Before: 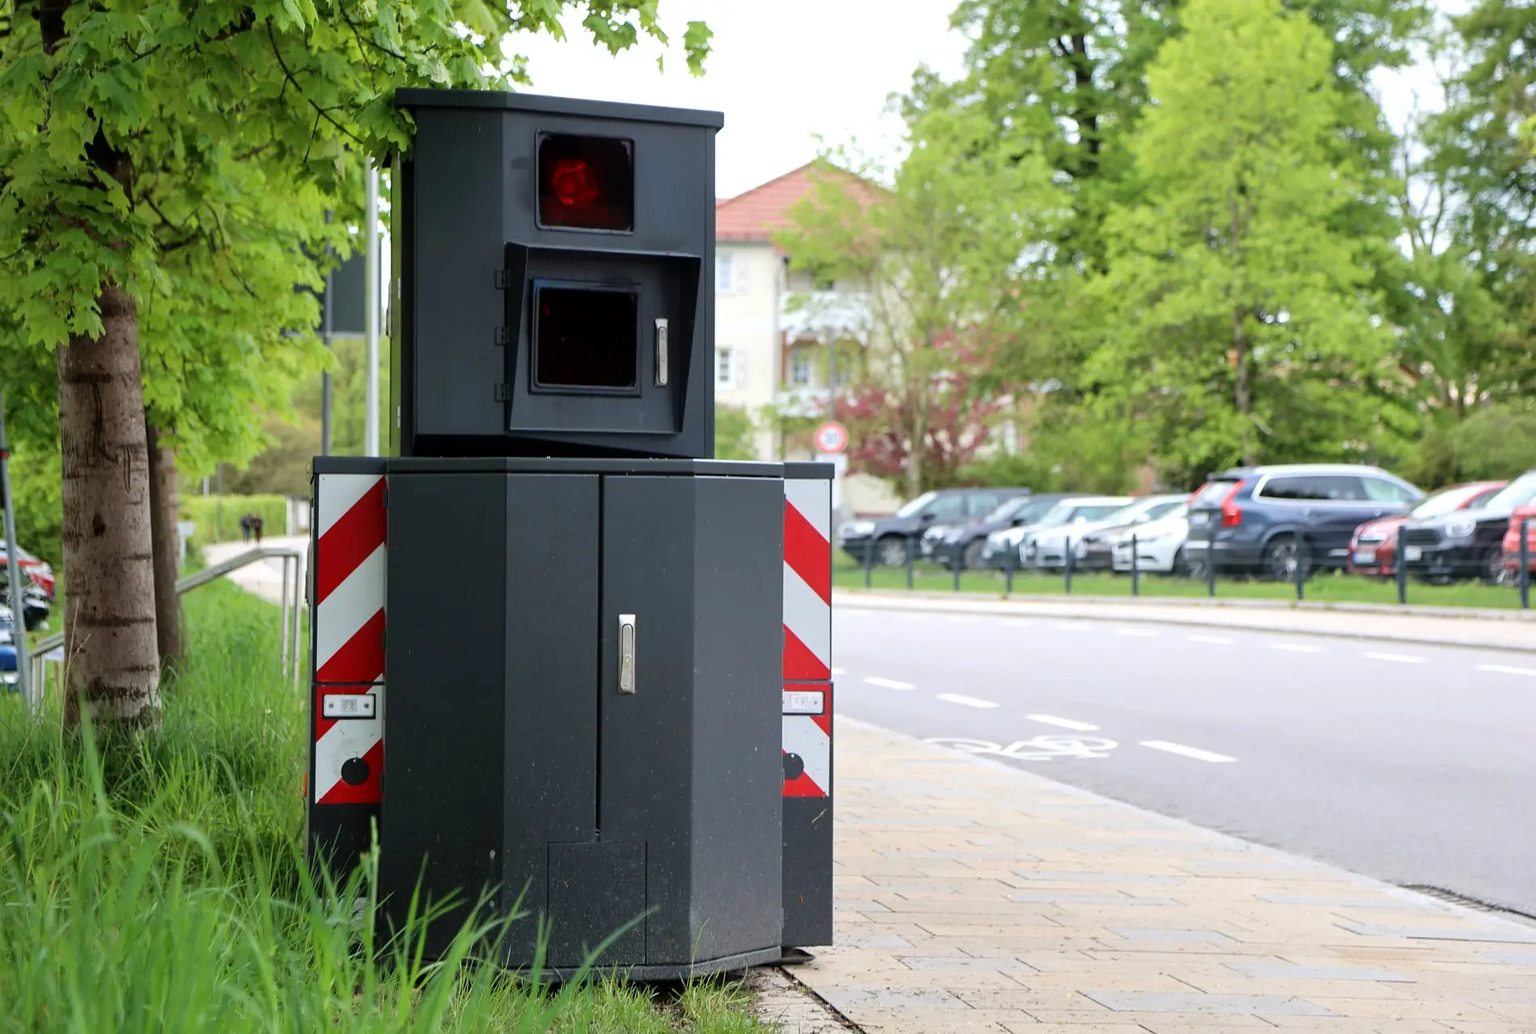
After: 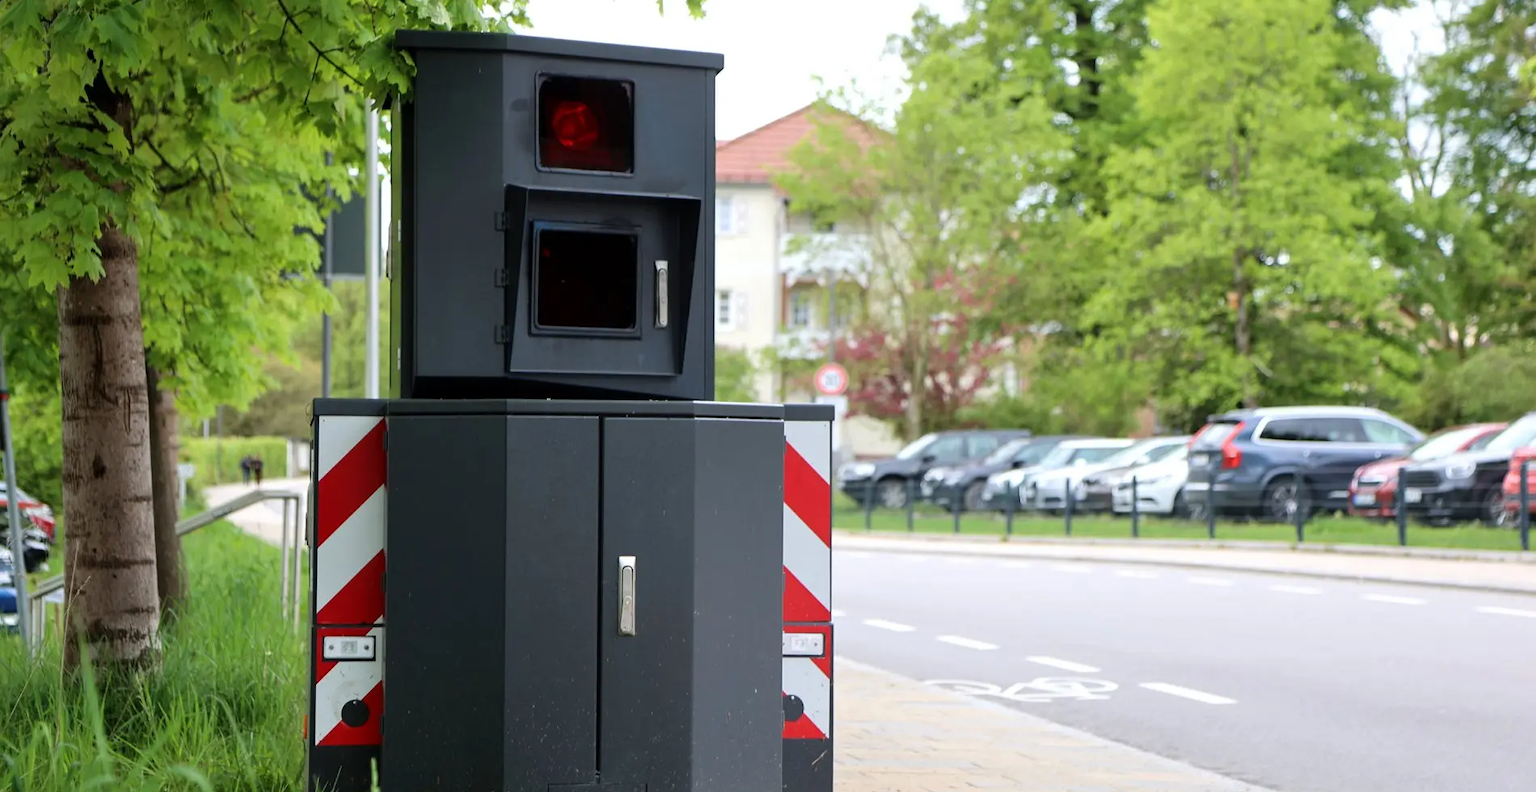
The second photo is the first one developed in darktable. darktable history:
white balance: emerald 1
crop: top 5.667%, bottom 17.637%
